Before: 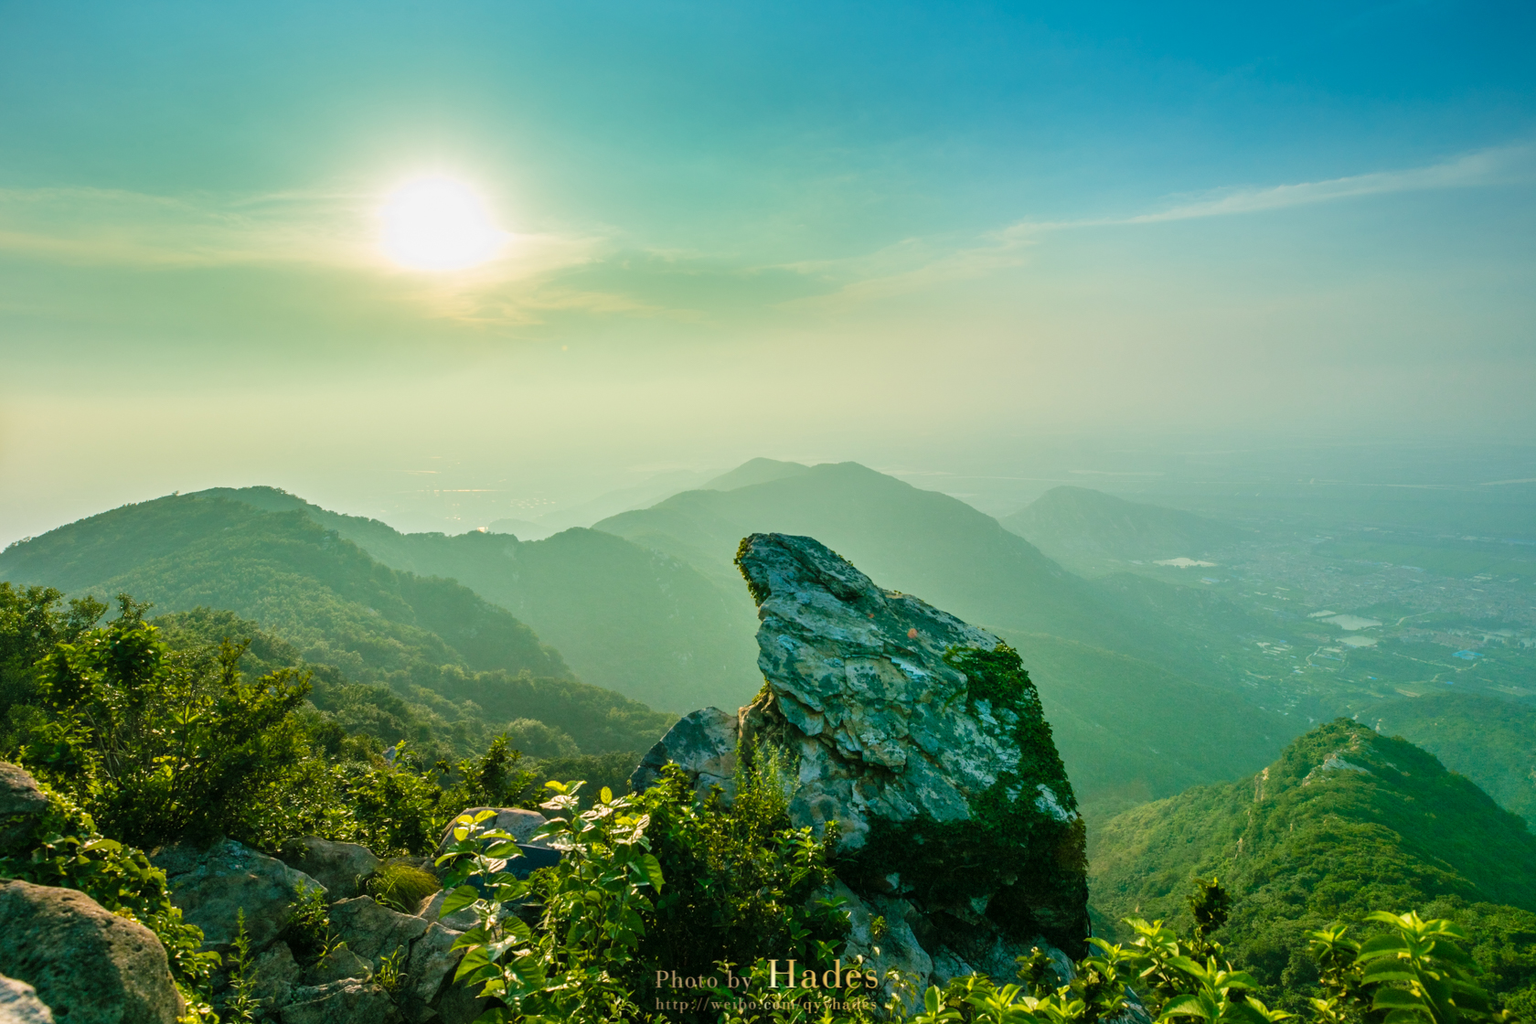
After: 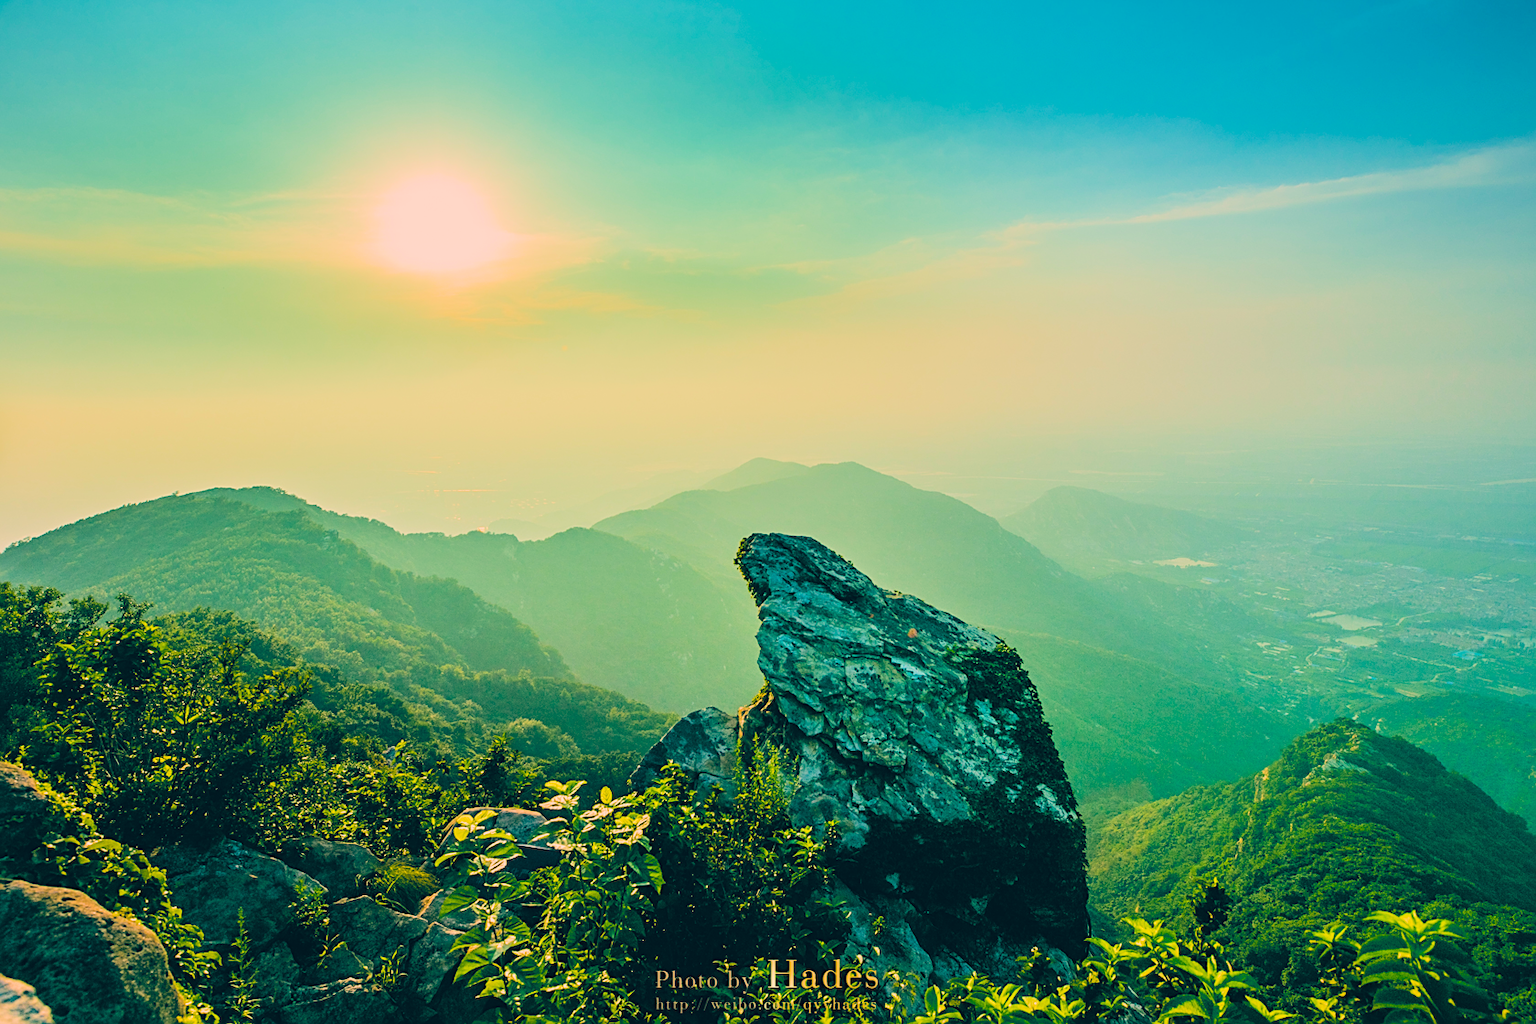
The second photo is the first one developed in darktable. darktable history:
color balance rgb: perceptual saturation grading › global saturation 25%, global vibrance 20%
tone equalizer: -8 EV -0.75 EV, -7 EV -0.7 EV, -6 EV -0.6 EV, -5 EV -0.4 EV, -3 EV 0.4 EV, -2 EV 0.6 EV, -1 EV 0.7 EV, +0 EV 0.75 EV, edges refinement/feathering 500, mask exposure compensation -1.57 EV, preserve details no
filmic rgb: black relative exposure -7.15 EV, white relative exposure 5.36 EV, hardness 3.02, color science v6 (2022)
sharpen: on, module defaults
color balance: lift [1.006, 0.985, 1.002, 1.015], gamma [1, 0.953, 1.008, 1.047], gain [1.076, 1.13, 1.004, 0.87]
